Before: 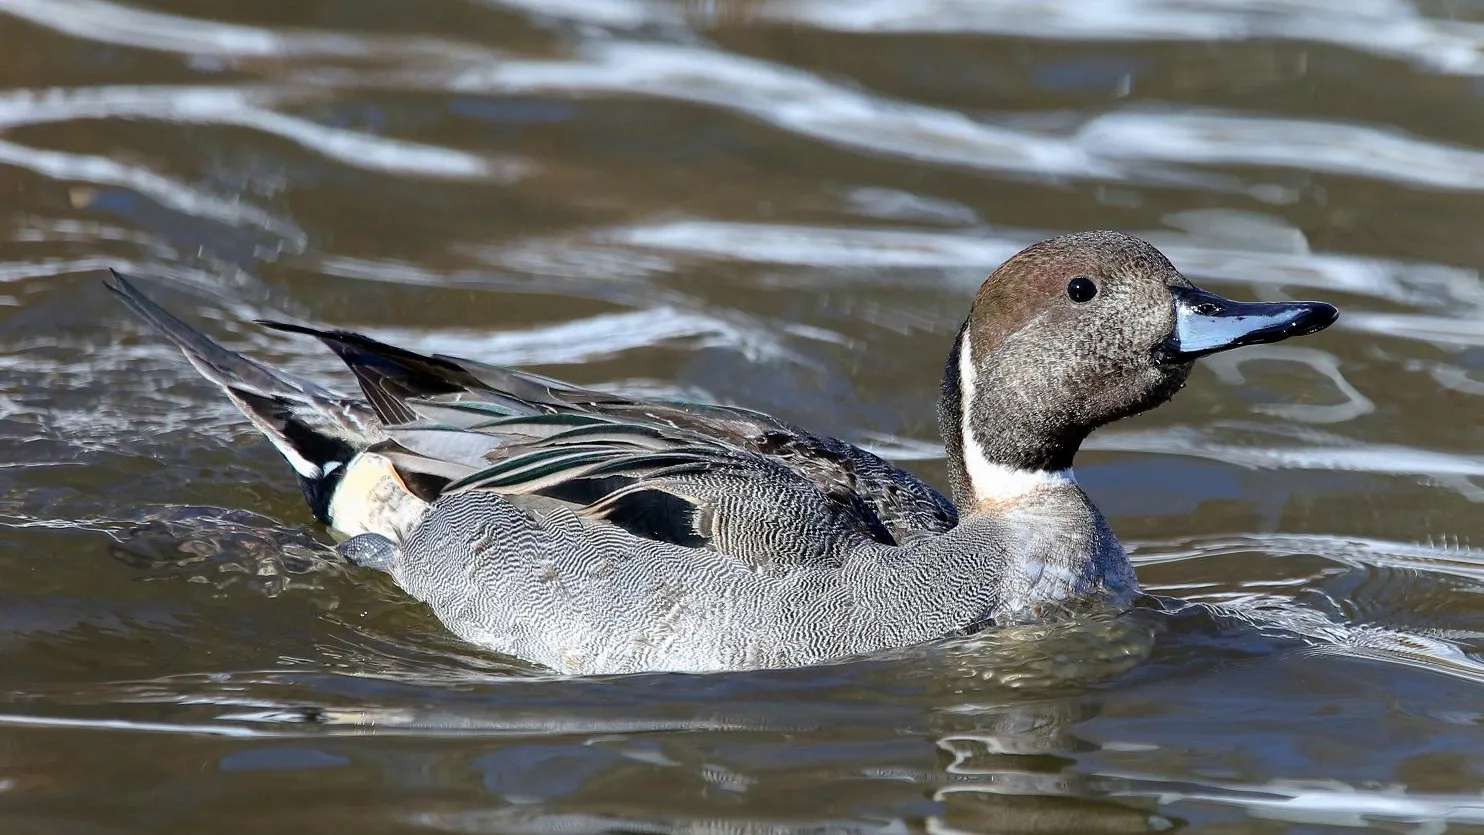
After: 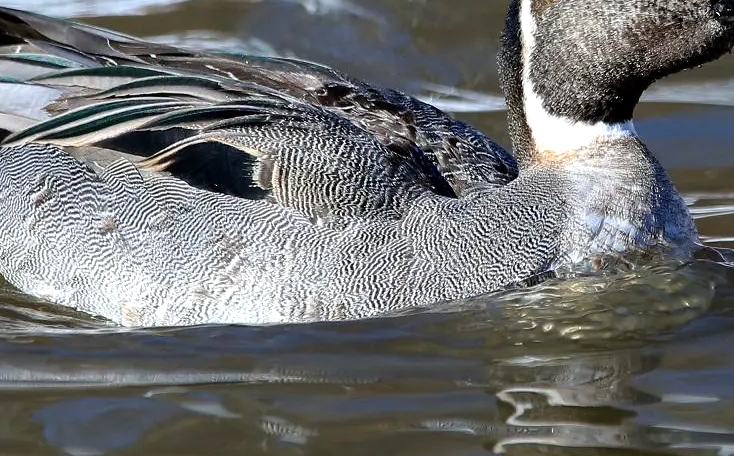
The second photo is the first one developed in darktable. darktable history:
color balance: contrast 10%
crop: left 29.672%, top 41.786%, right 20.851%, bottom 3.487%
